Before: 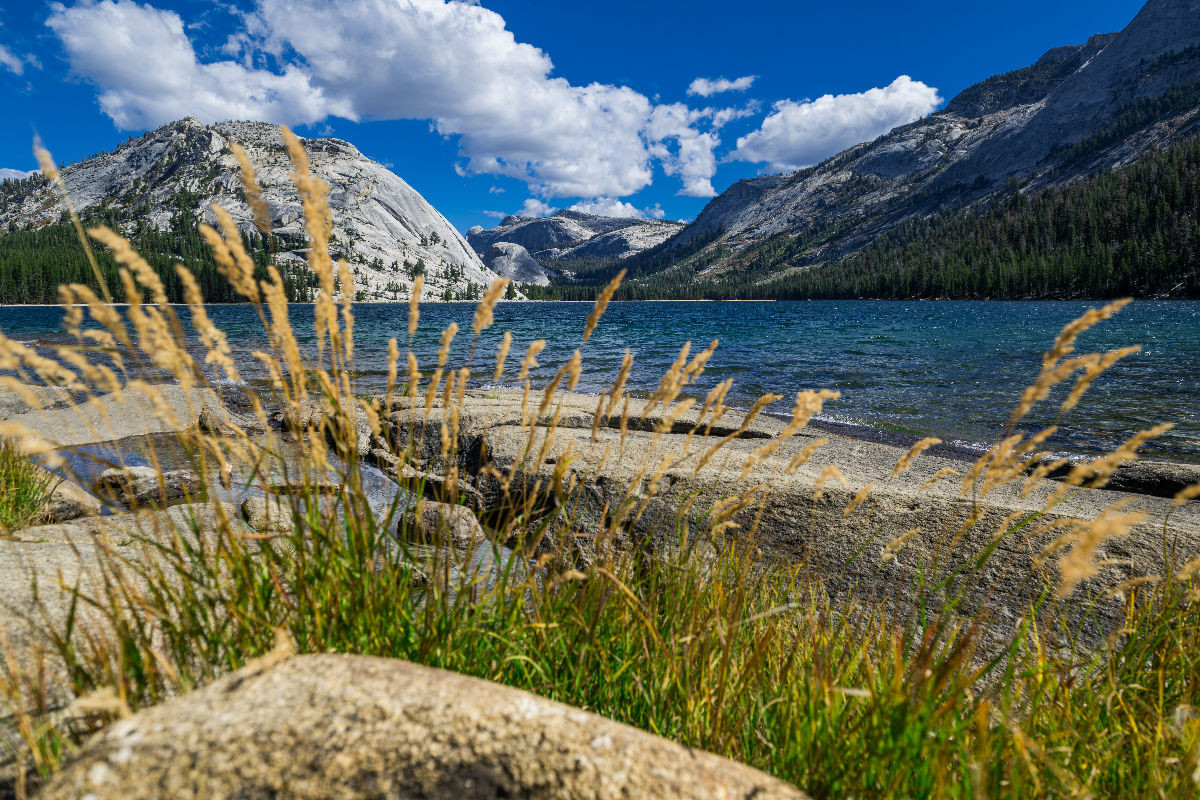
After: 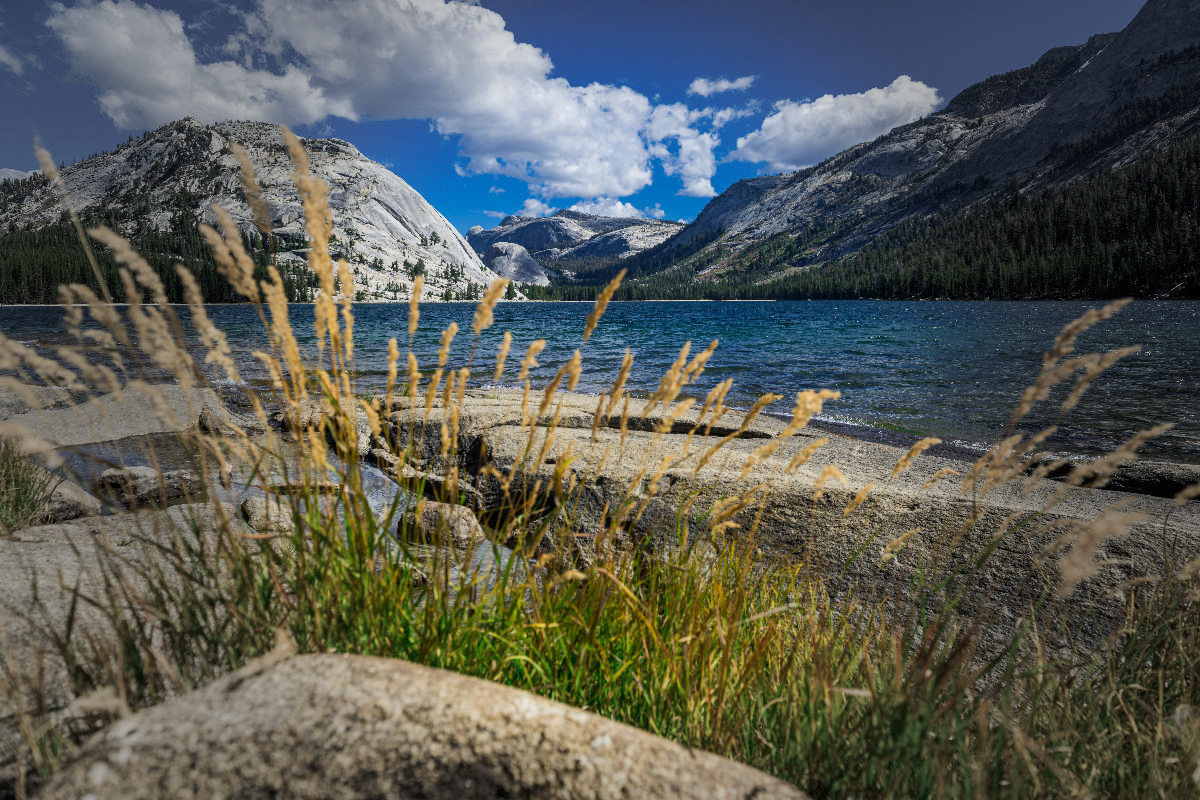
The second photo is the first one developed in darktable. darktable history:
vignetting: fall-off start 40.9%, fall-off radius 39.88%, dithering 8-bit output
